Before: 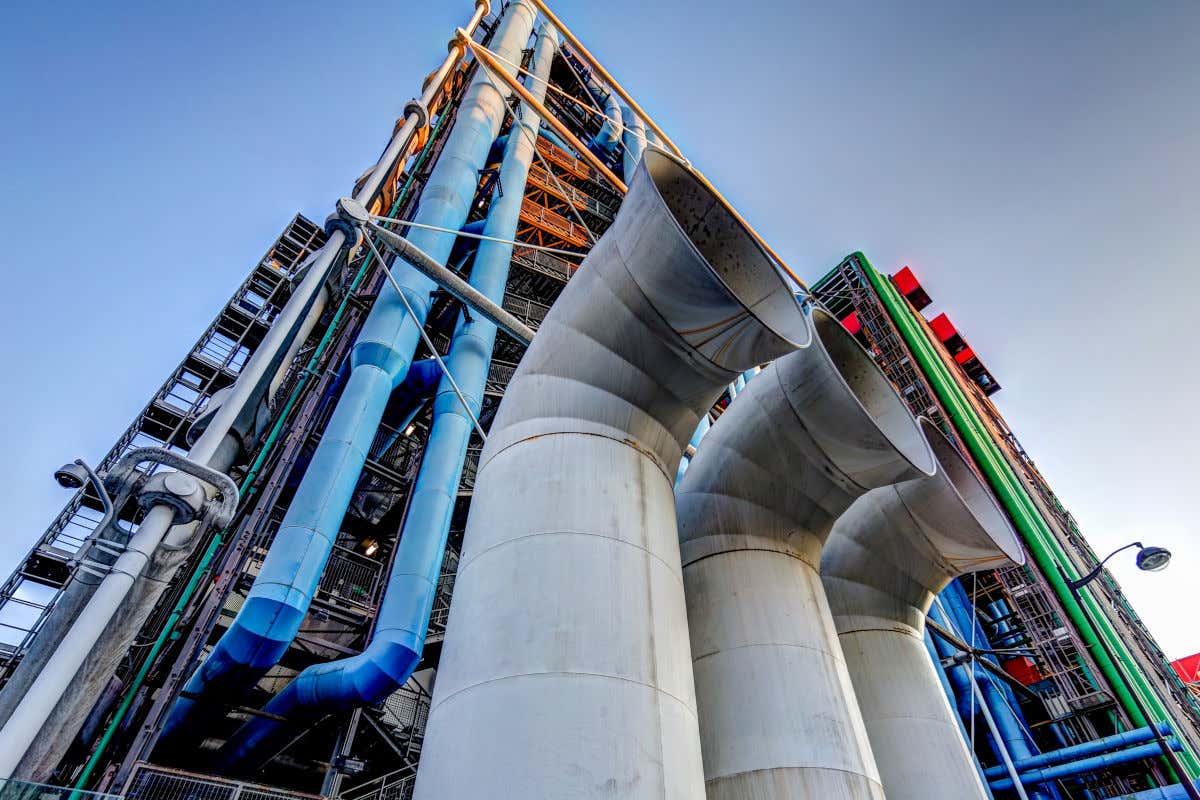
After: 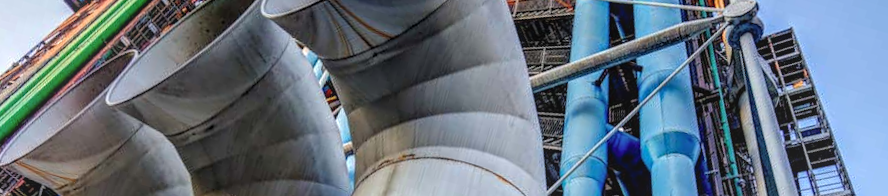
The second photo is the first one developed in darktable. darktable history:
crop and rotate: angle 16.12°, top 30.835%, bottom 35.653%
bloom: on, module defaults
rotate and perspective: lens shift (vertical) 0.048, lens shift (horizontal) -0.024, automatic cropping off
local contrast: on, module defaults
